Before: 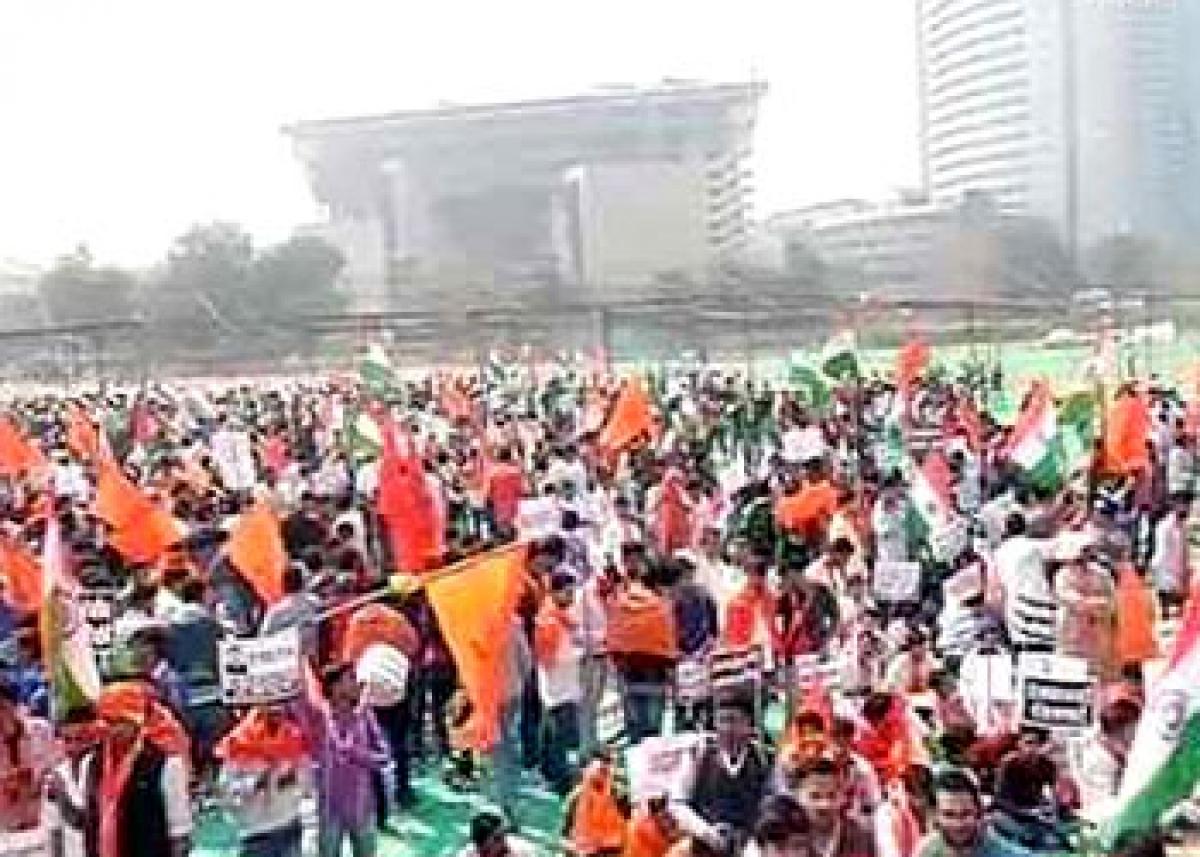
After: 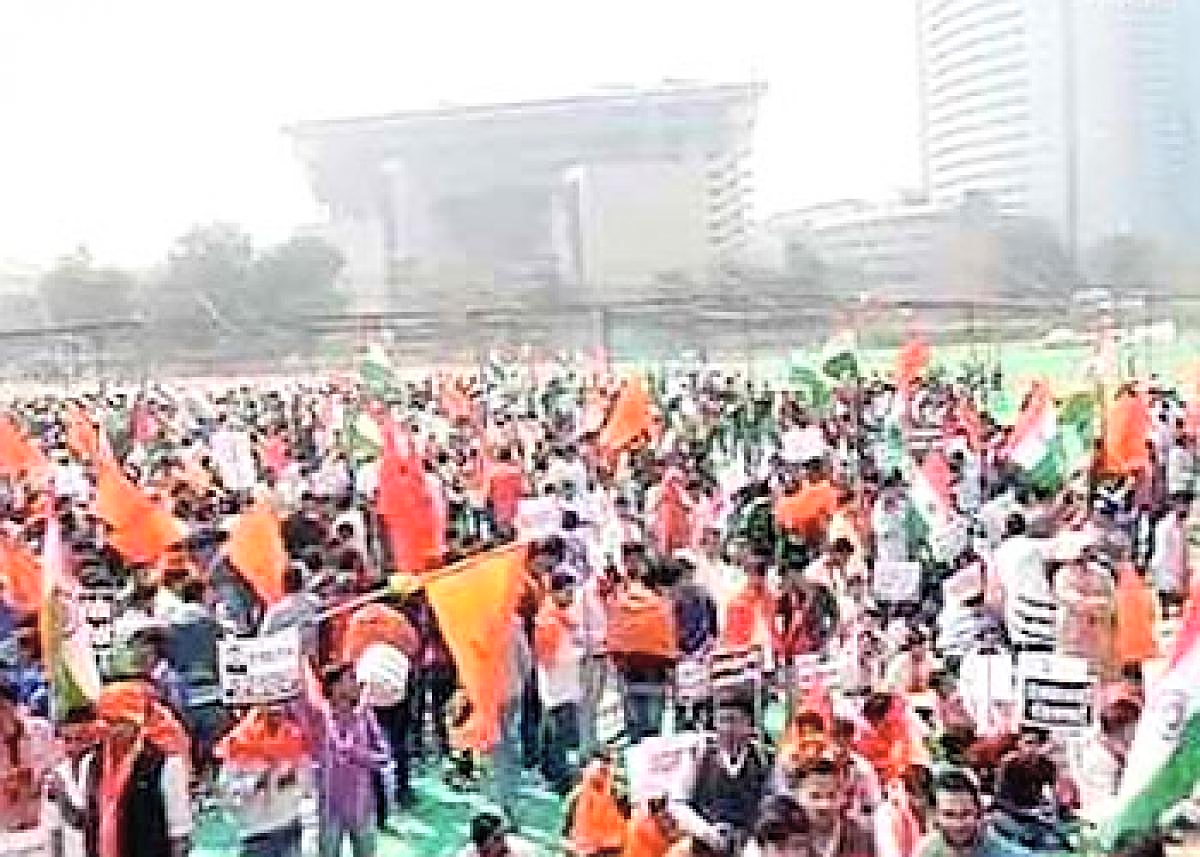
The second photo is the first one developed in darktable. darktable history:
contrast brightness saturation: contrast 0.14, brightness 0.21
sharpen: on, module defaults
